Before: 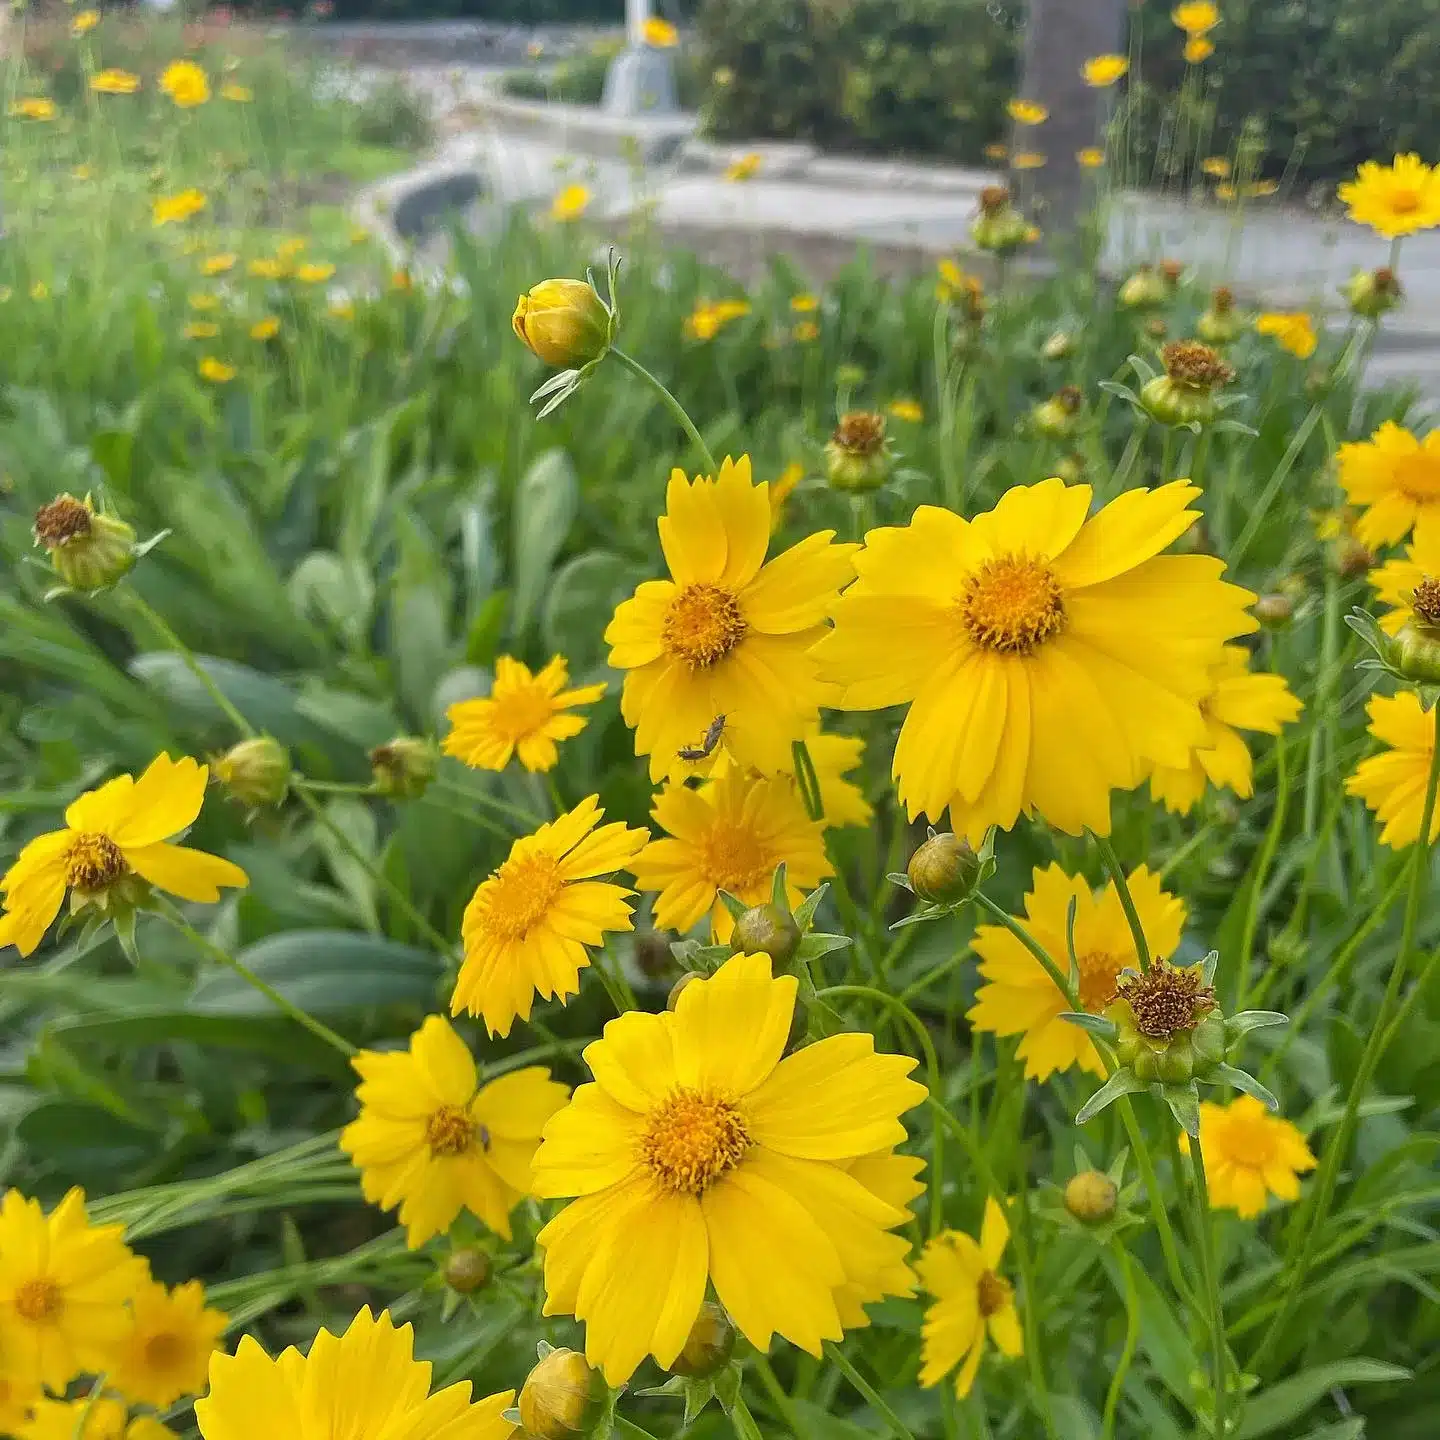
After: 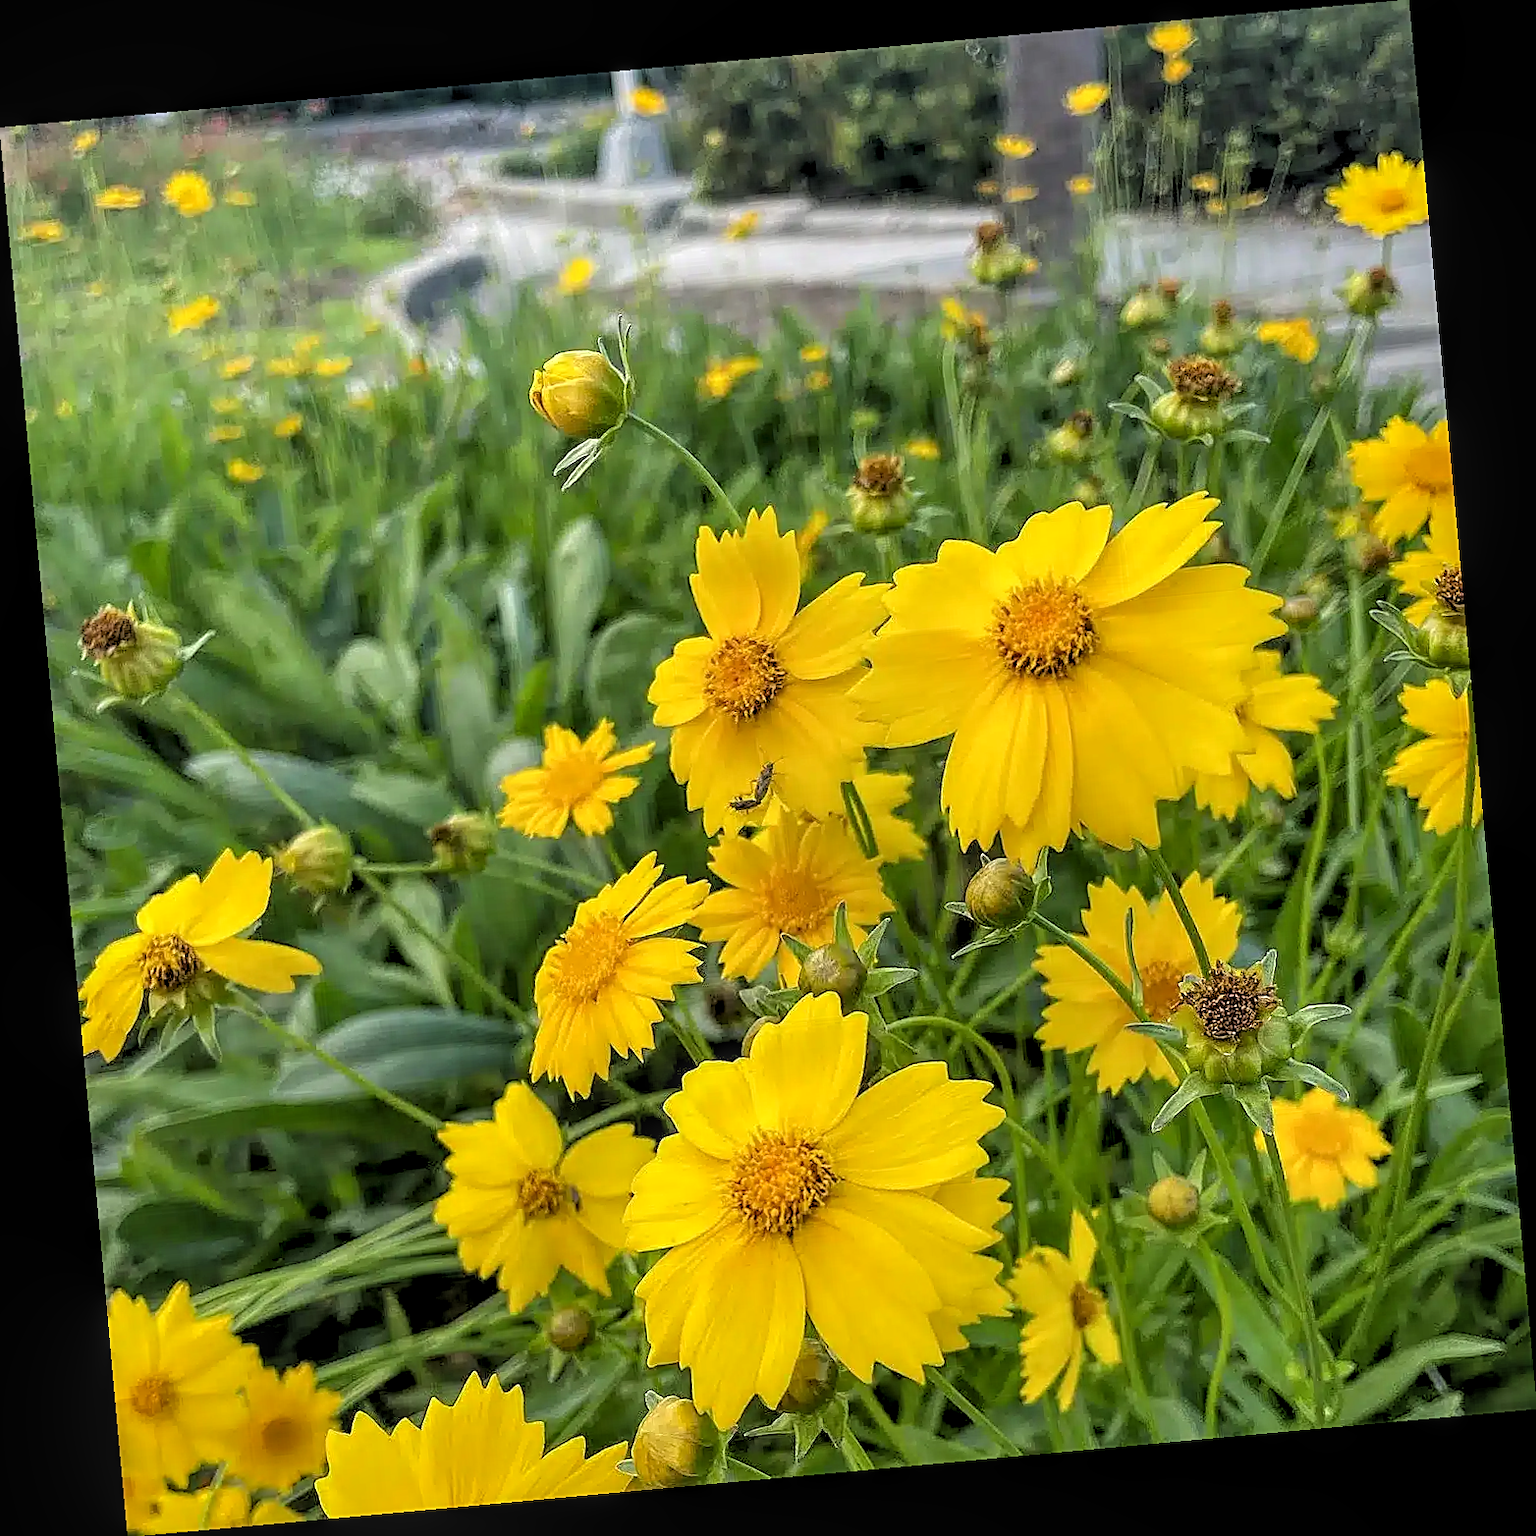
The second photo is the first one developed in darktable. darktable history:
rgb levels: levels [[0.029, 0.461, 0.922], [0, 0.5, 1], [0, 0.5, 1]]
sharpen: on, module defaults
local contrast: on, module defaults
rotate and perspective: rotation -5.2°, automatic cropping off
